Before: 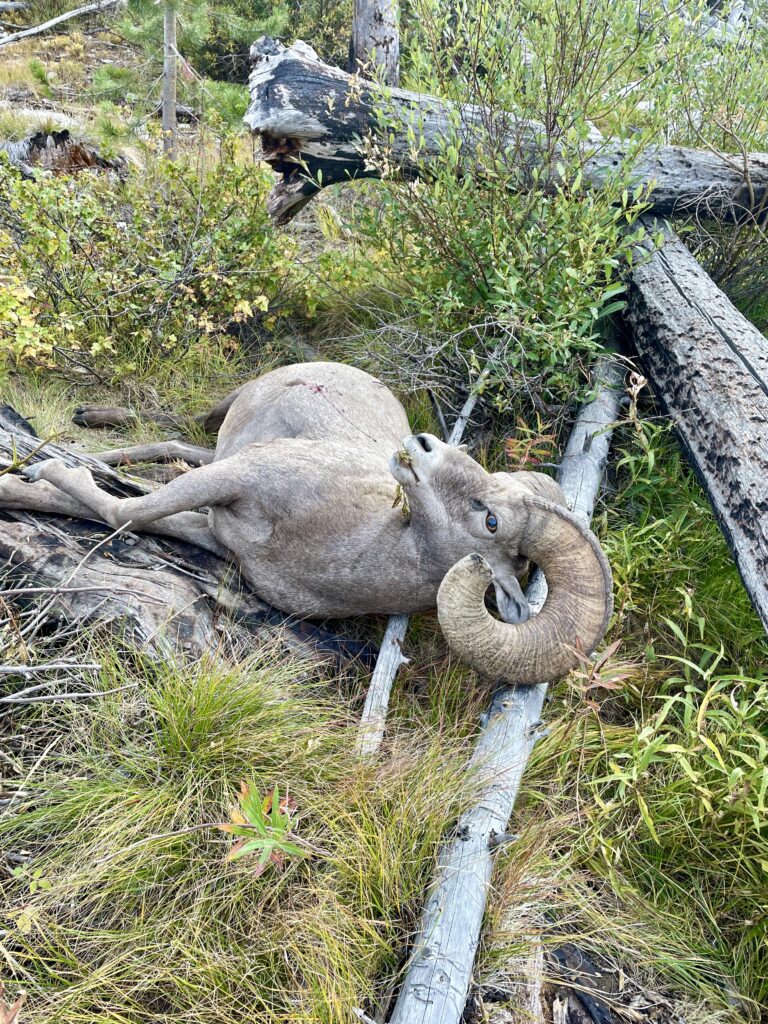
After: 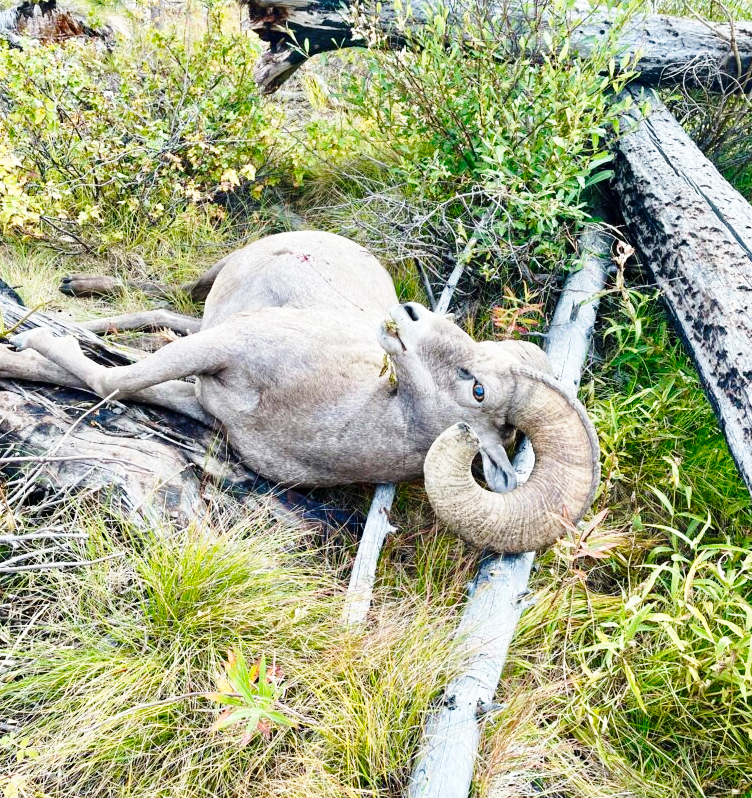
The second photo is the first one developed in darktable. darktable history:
base curve: curves: ch0 [(0, 0) (0.028, 0.03) (0.121, 0.232) (0.46, 0.748) (0.859, 0.968) (1, 1)], preserve colors none
crop and rotate: left 1.814%, top 12.818%, right 0.25%, bottom 9.225%
